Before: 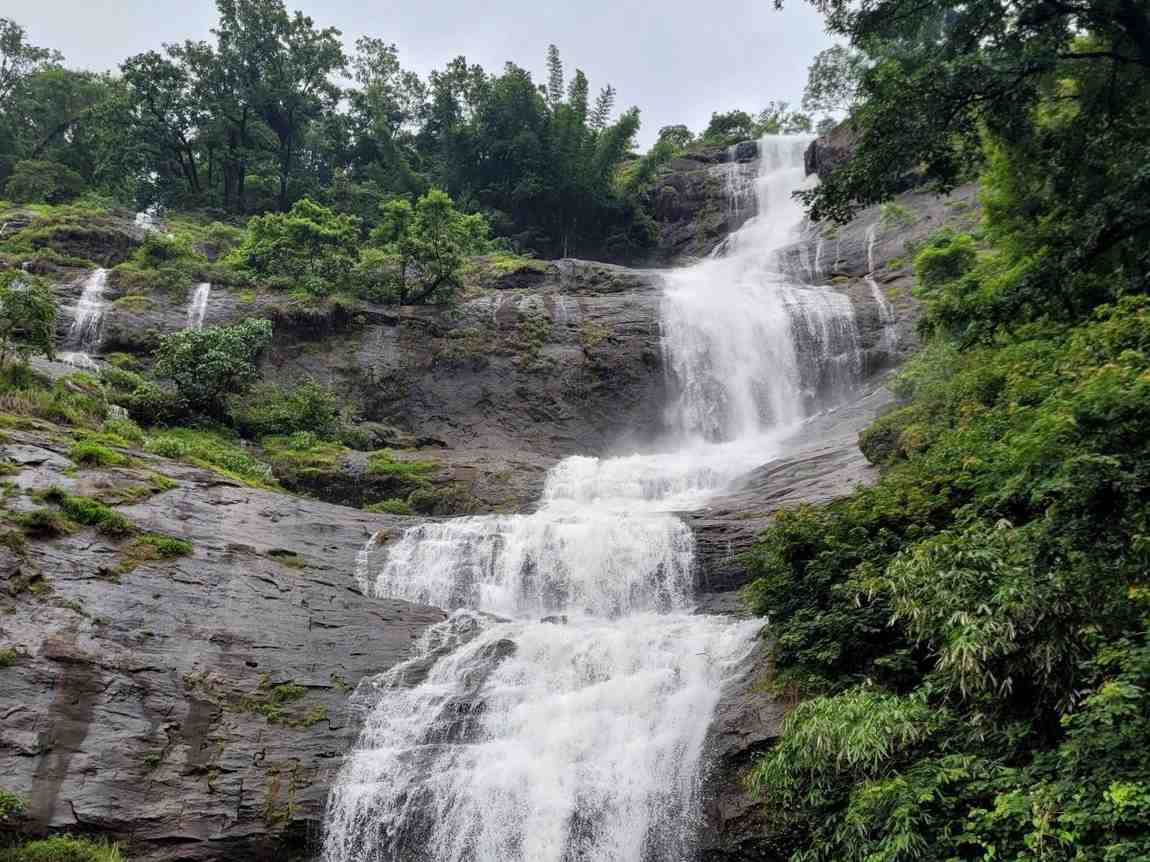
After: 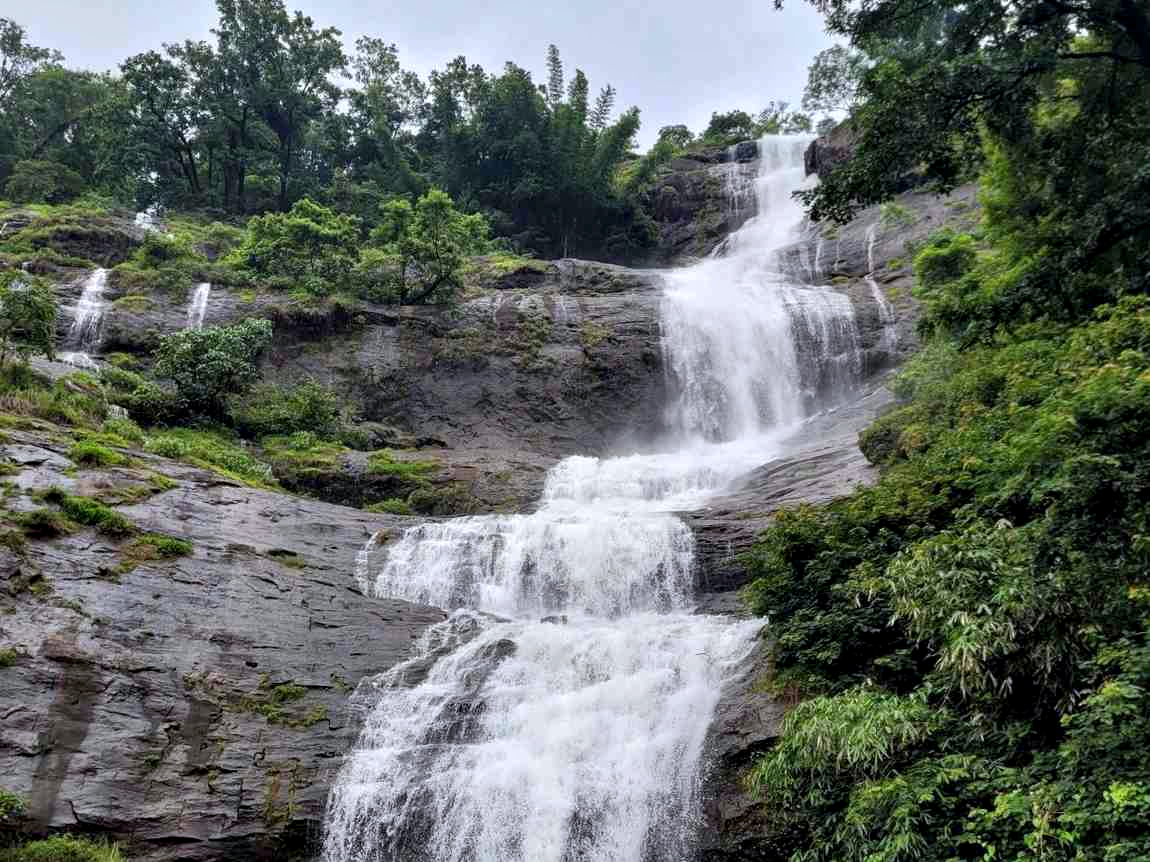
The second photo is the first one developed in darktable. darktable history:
contrast equalizer: octaves 7, y [[0.6 ×6], [0.55 ×6], [0 ×6], [0 ×6], [0 ×6]], mix 0.3
white balance: red 0.983, blue 1.036
